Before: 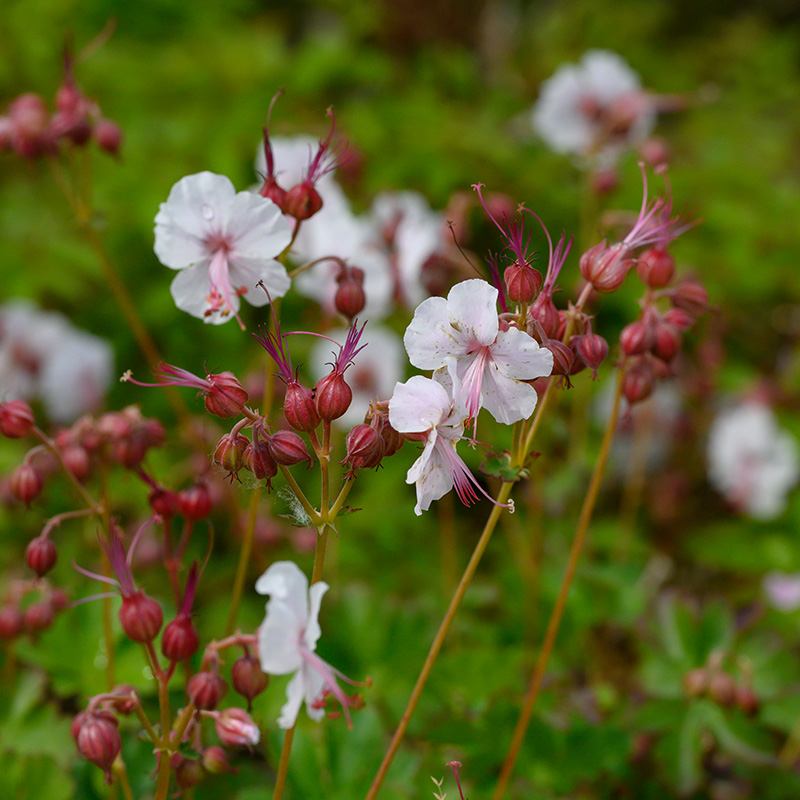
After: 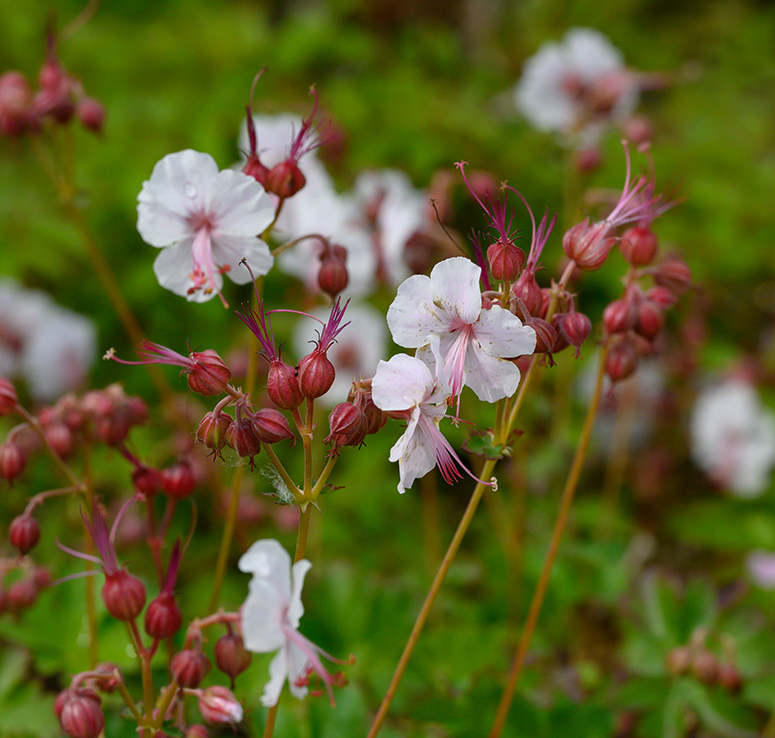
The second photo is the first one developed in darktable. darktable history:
crop: left 2.212%, top 2.757%, right 0.906%, bottom 4.98%
